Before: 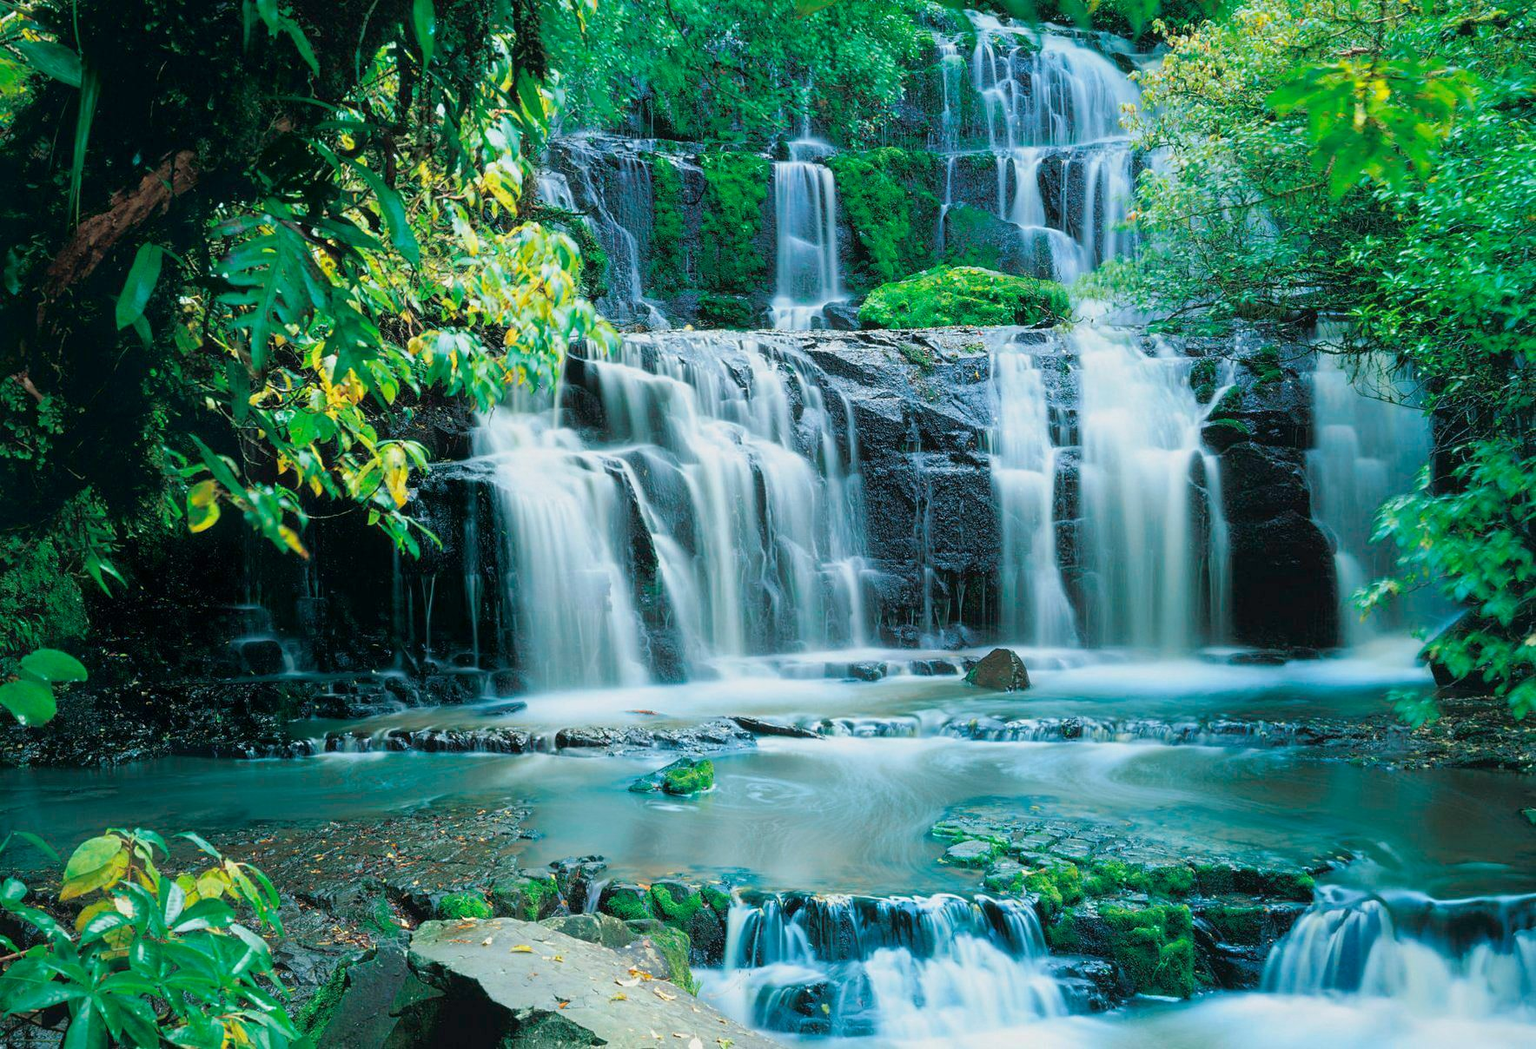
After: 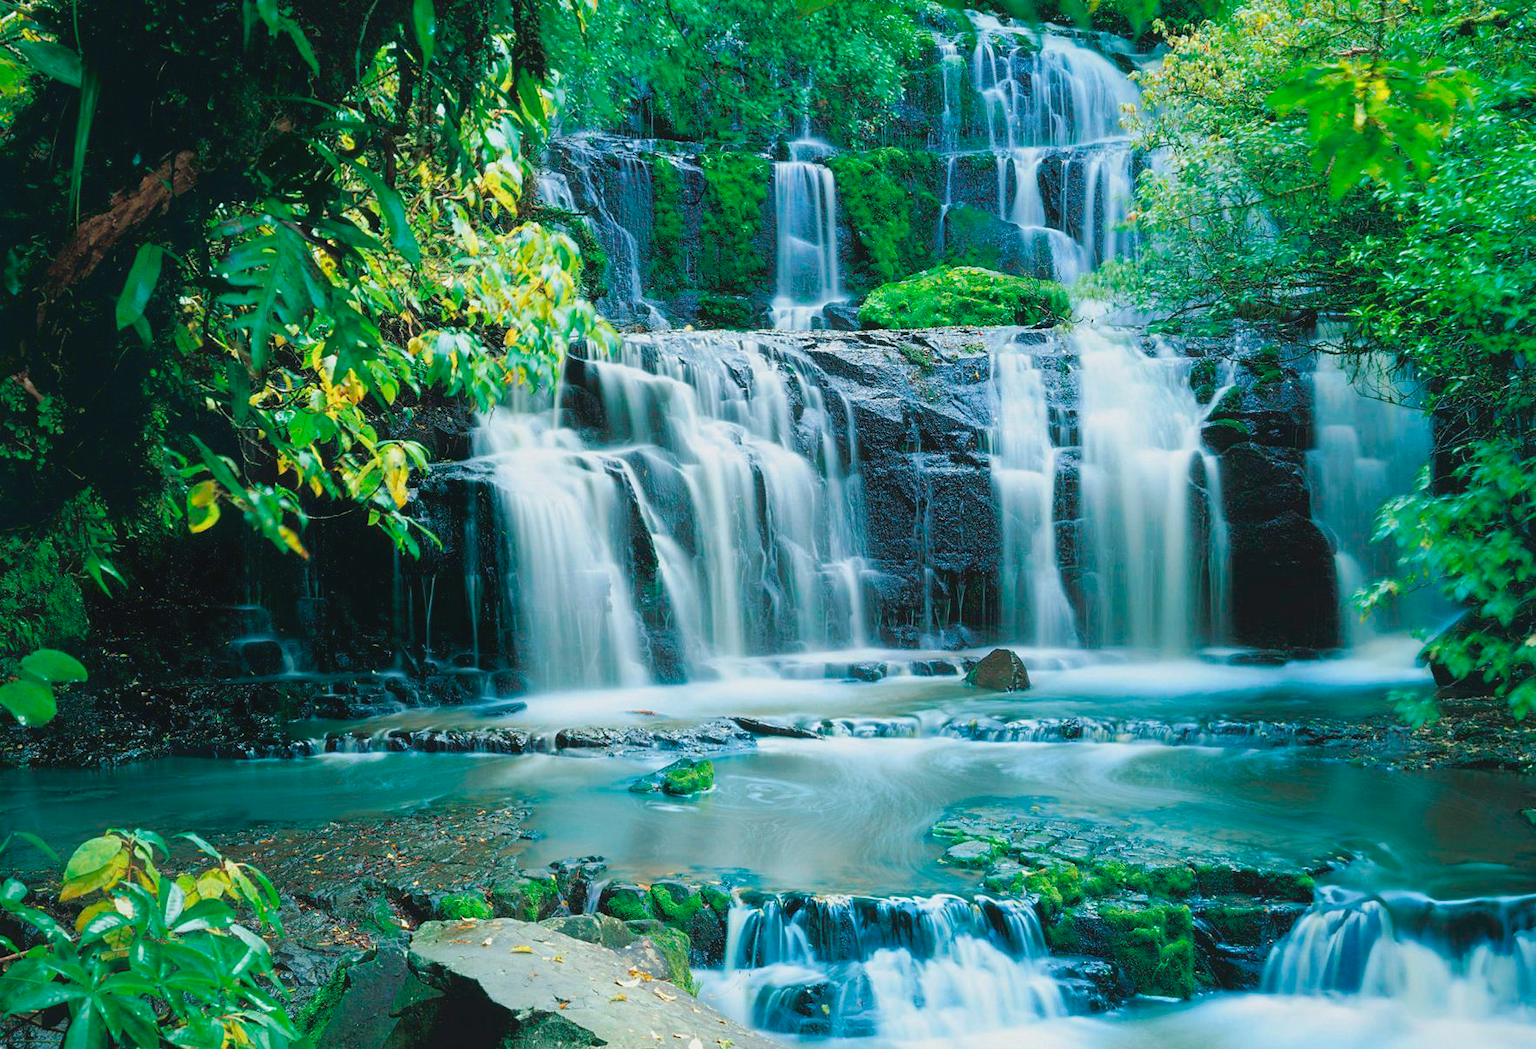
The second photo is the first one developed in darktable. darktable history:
color balance rgb: global offset › luminance 0.466%, linear chroma grading › shadows 31.318%, linear chroma grading › global chroma -1.591%, linear chroma grading › mid-tones 3.945%, perceptual saturation grading › global saturation 0.323%
